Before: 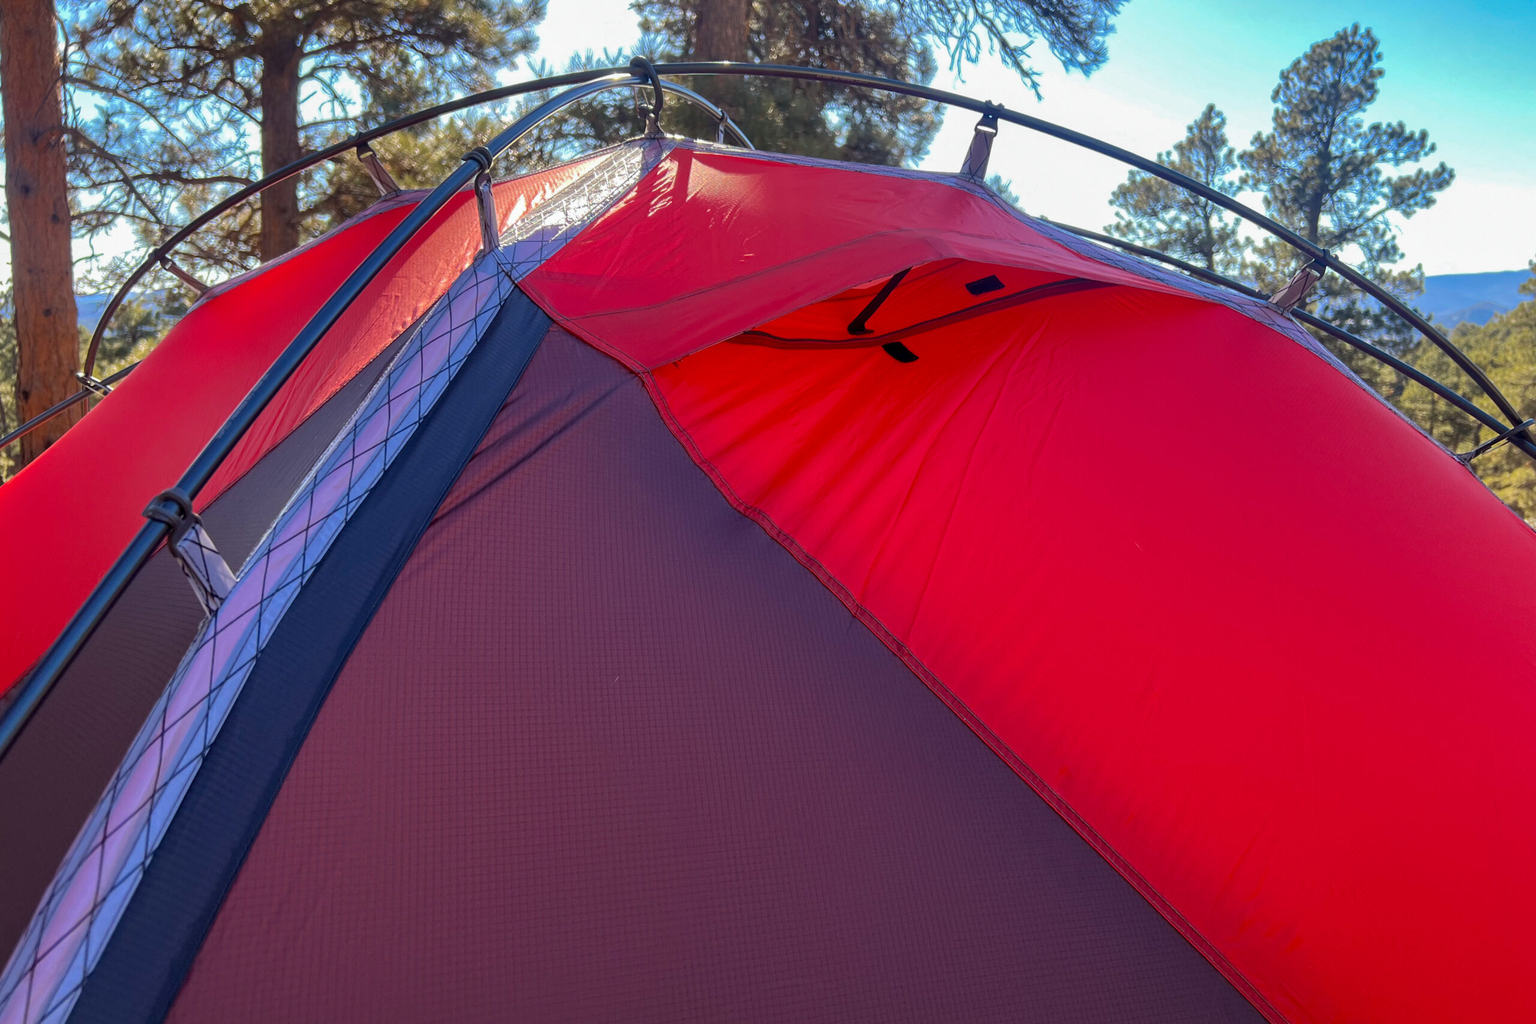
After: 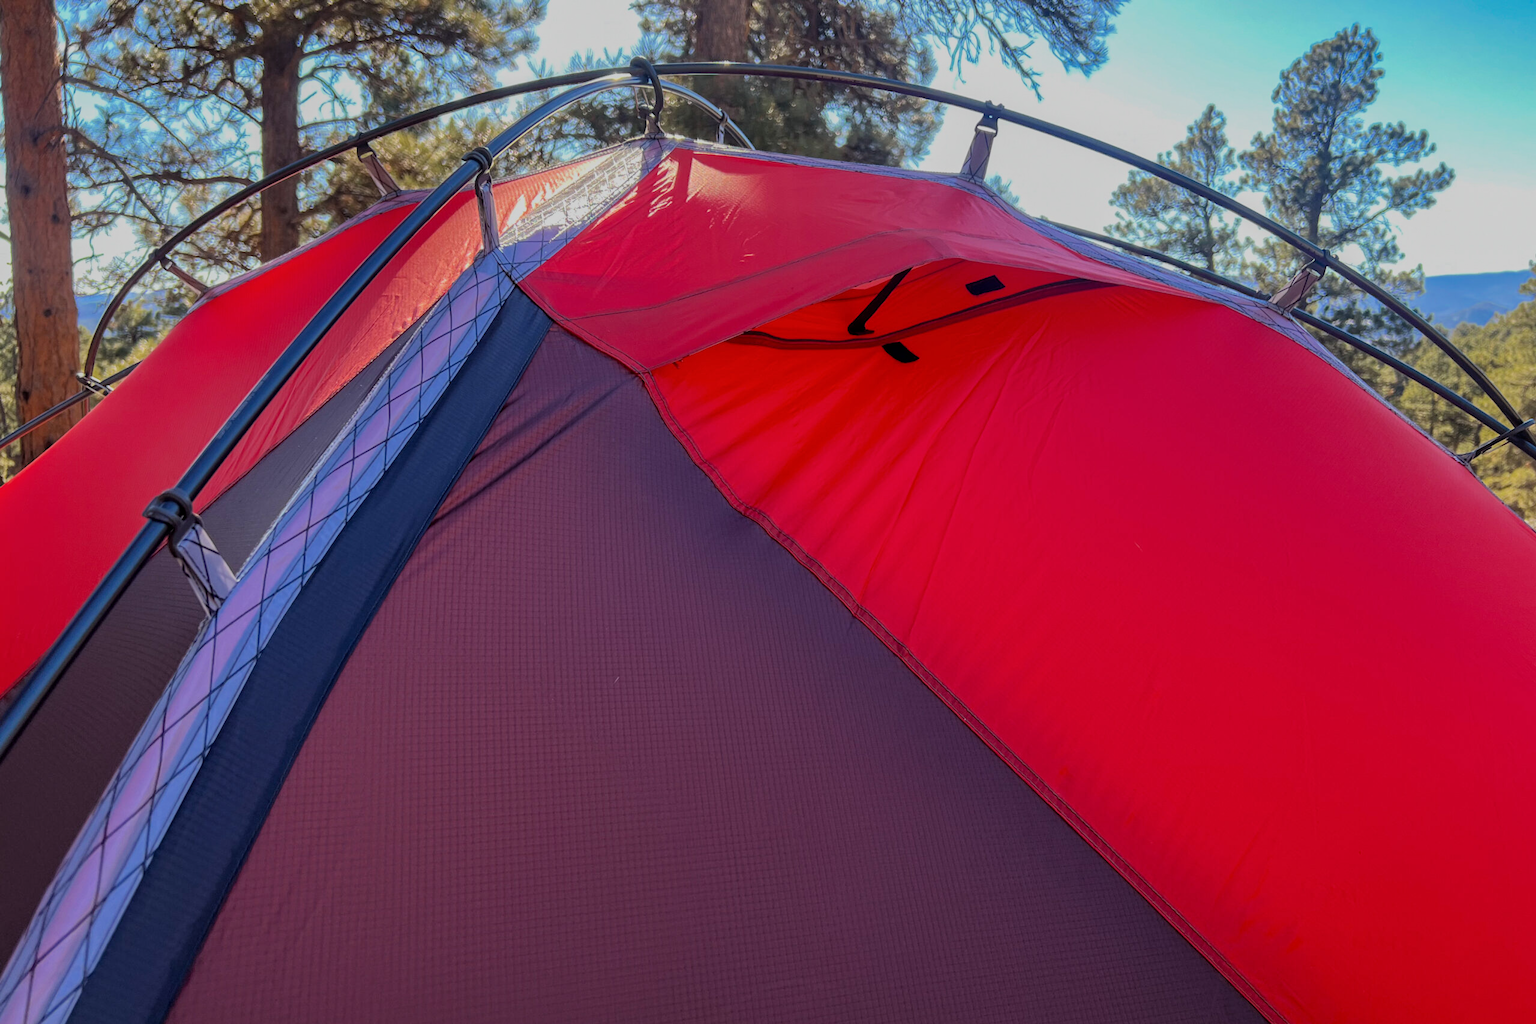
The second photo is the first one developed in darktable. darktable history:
filmic rgb: black relative exposure -16 EV, white relative exposure 6.9 EV, hardness 4.68, color science v6 (2022)
local contrast: detail 109%
